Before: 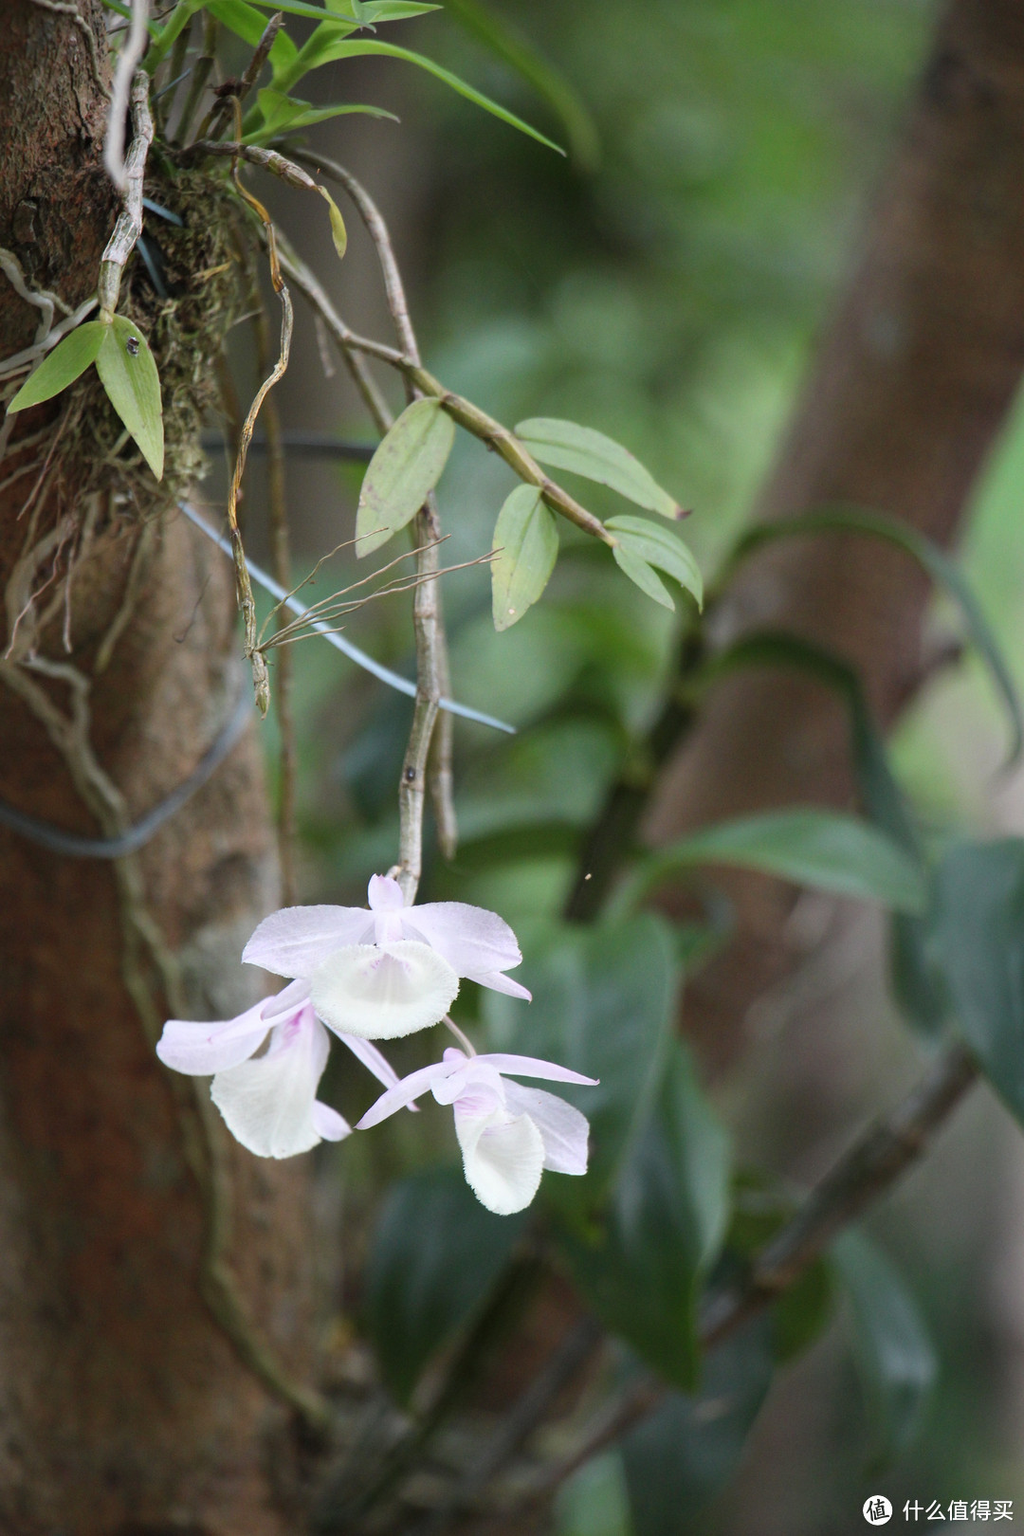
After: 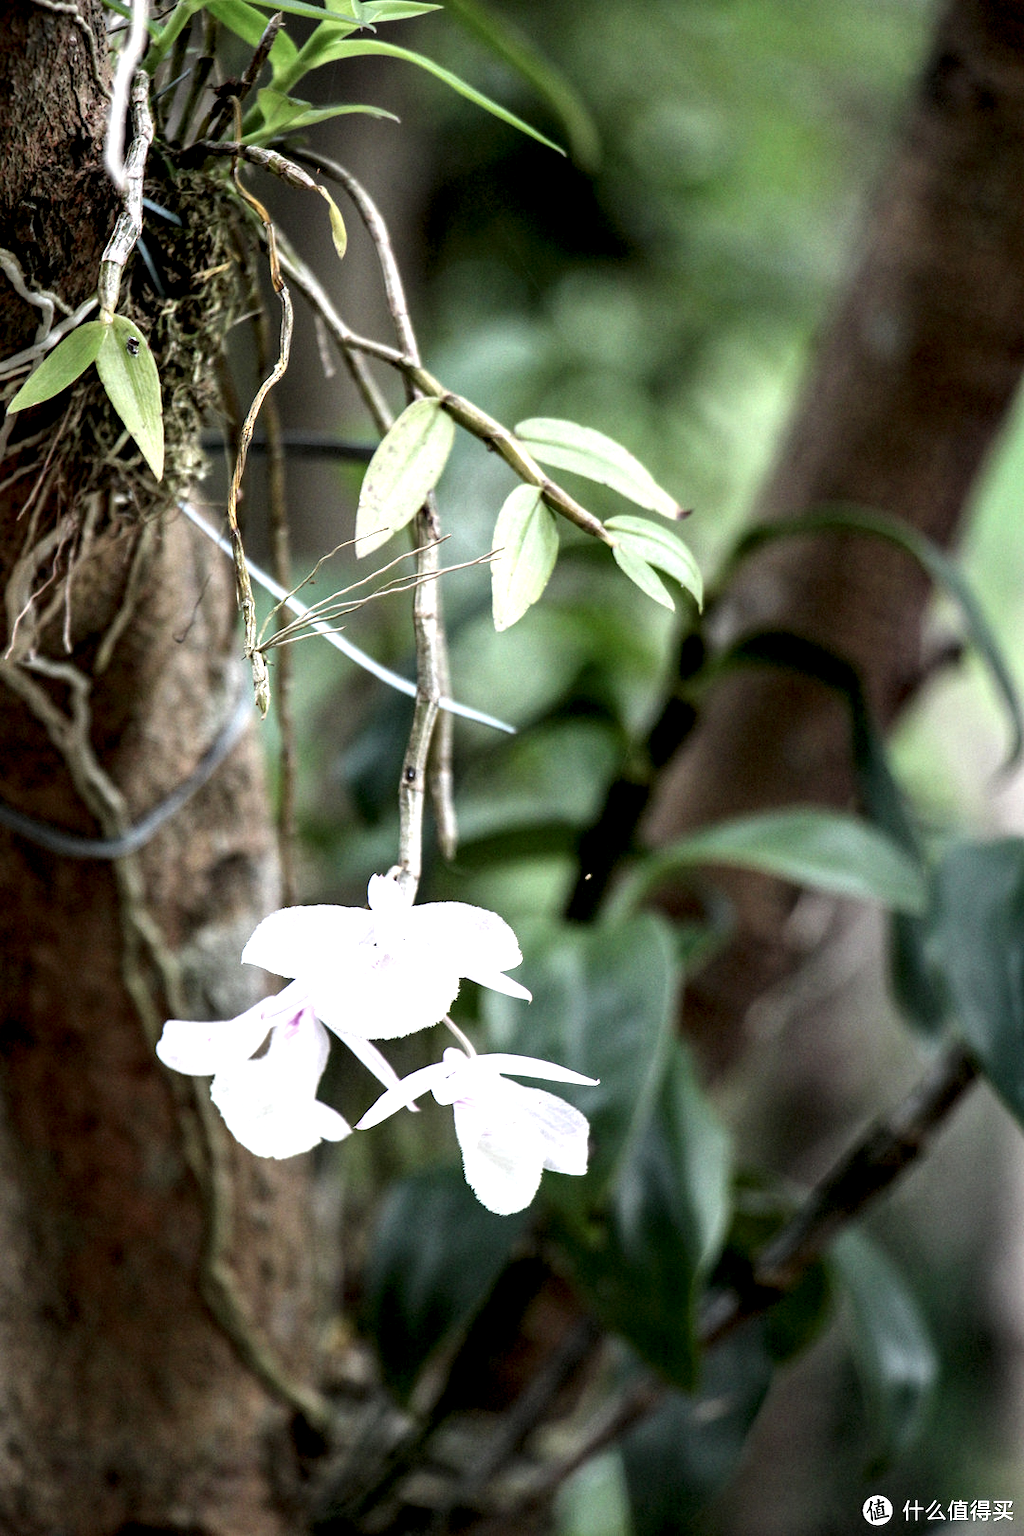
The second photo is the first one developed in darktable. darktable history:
tone equalizer: on, module defaults
local contrast: shadows 185%, detail 225%
